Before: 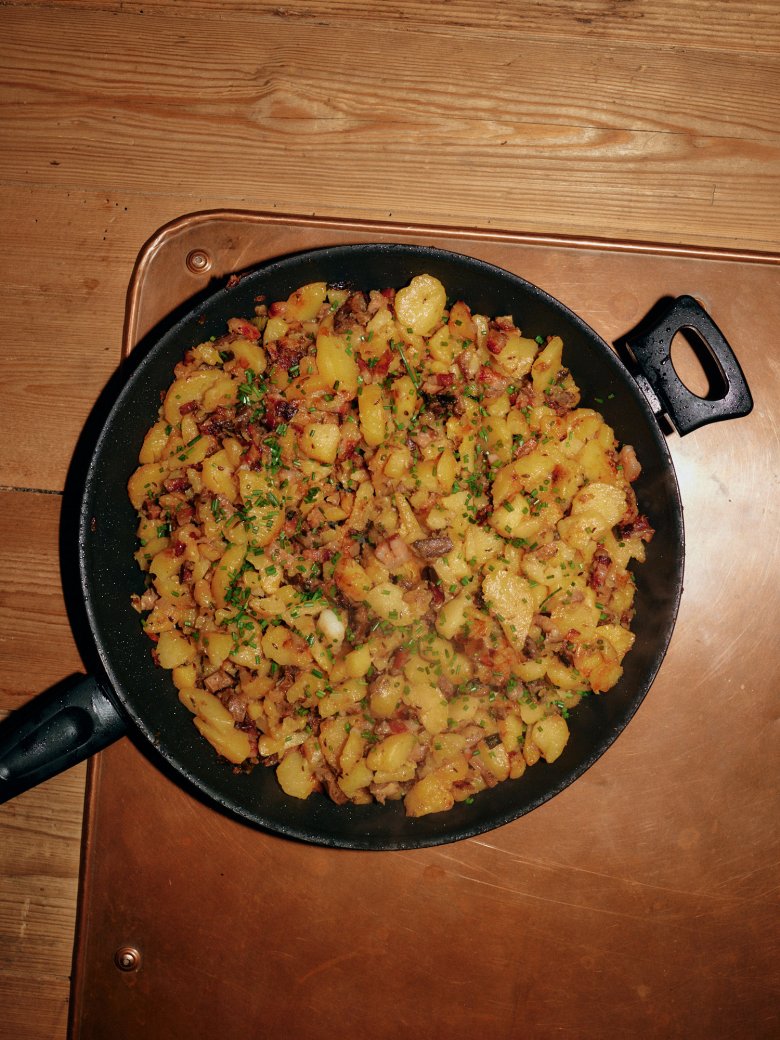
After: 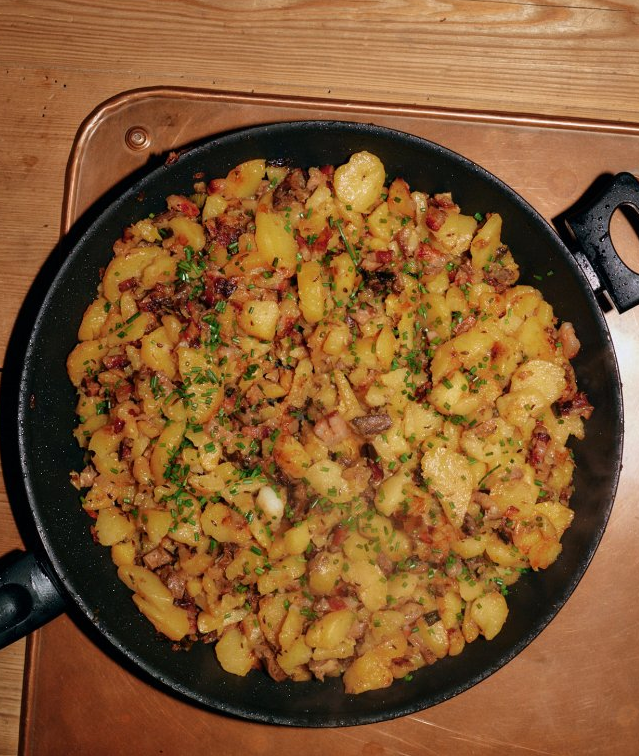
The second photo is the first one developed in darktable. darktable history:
crop: left 7.856%, top 11.836%, right 10.12%, bottom 15.387%
white balance: red 1.004, blue 1.024
